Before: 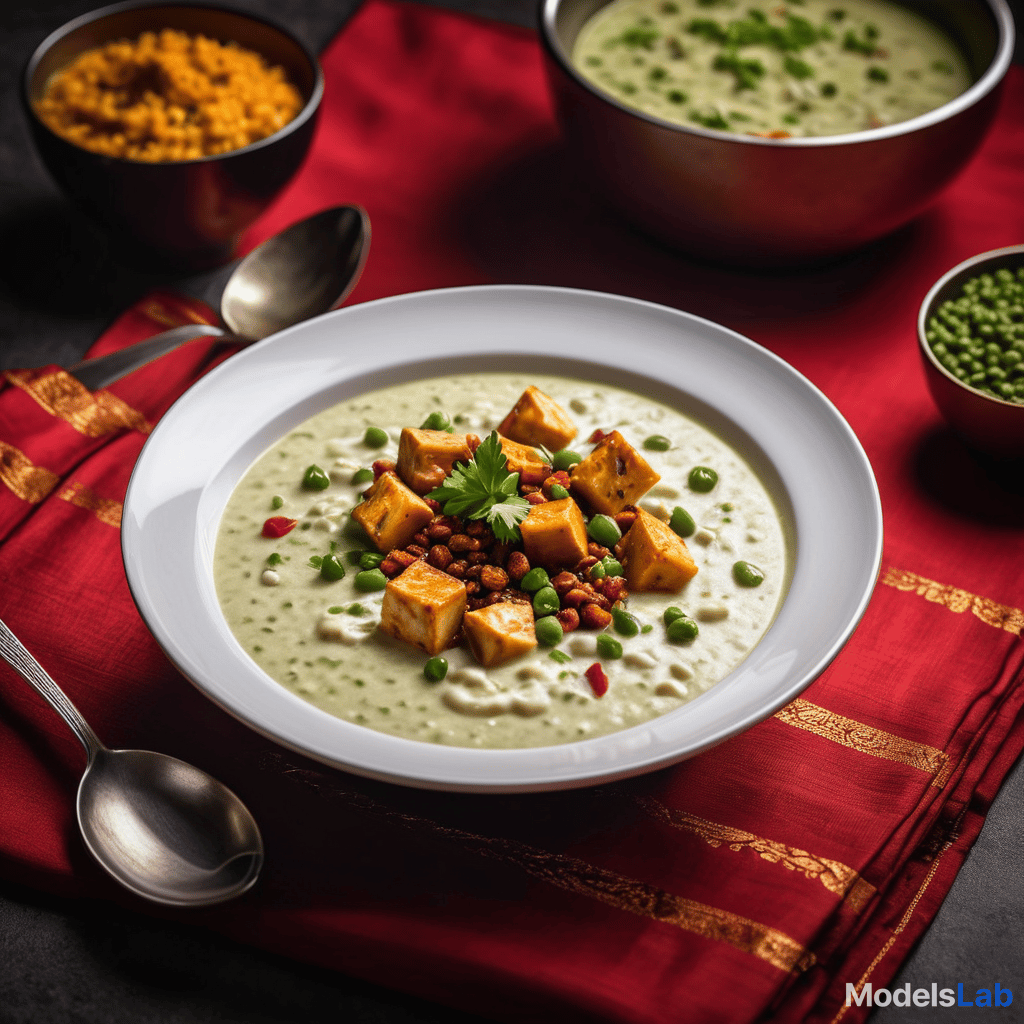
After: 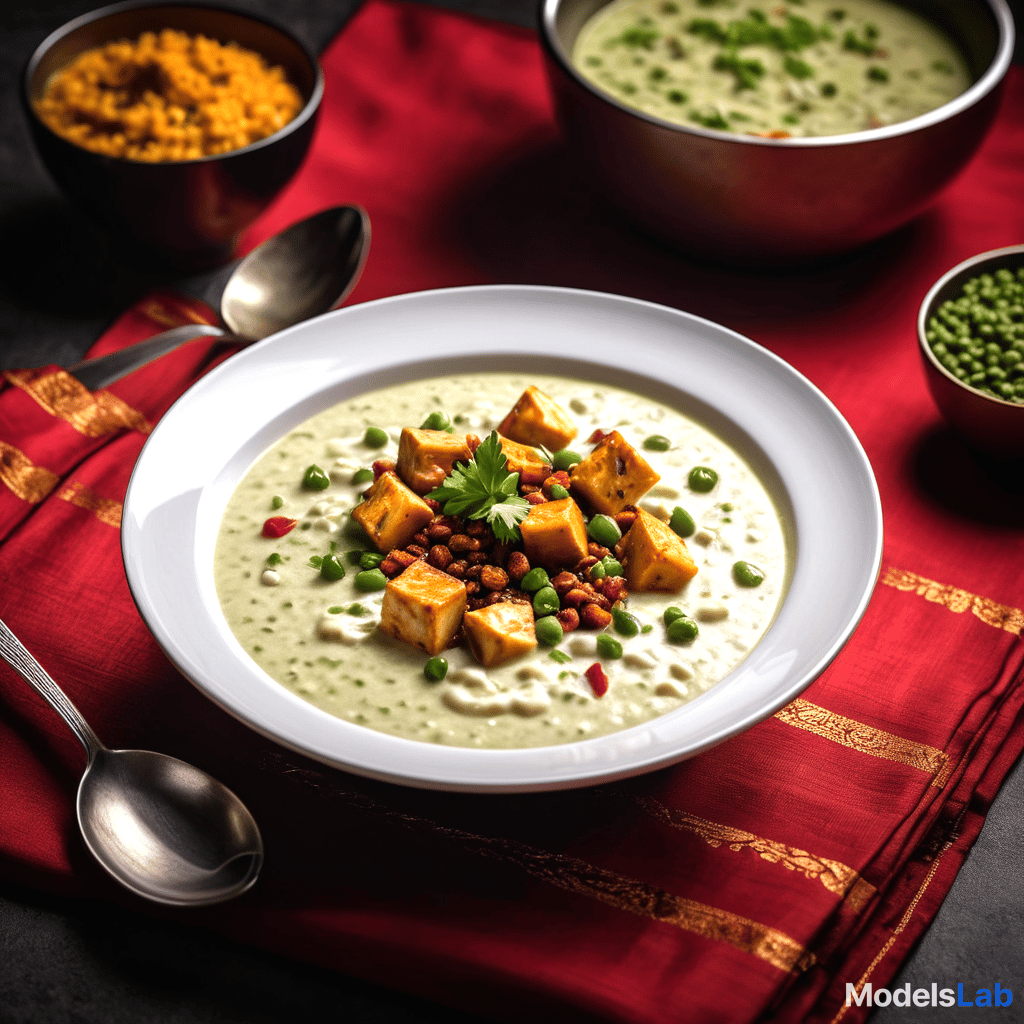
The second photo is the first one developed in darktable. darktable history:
tone equalizer: -8 EV -0.409 EV, -7 EV -0.419 EV, -6 EV -0.308 EV, -5 EV -0.244 EV, -3 EV 0.256 EV, -2 EV 0.312 EV, -1 EV 0.38 EV, +0 EV 0.446 EV
